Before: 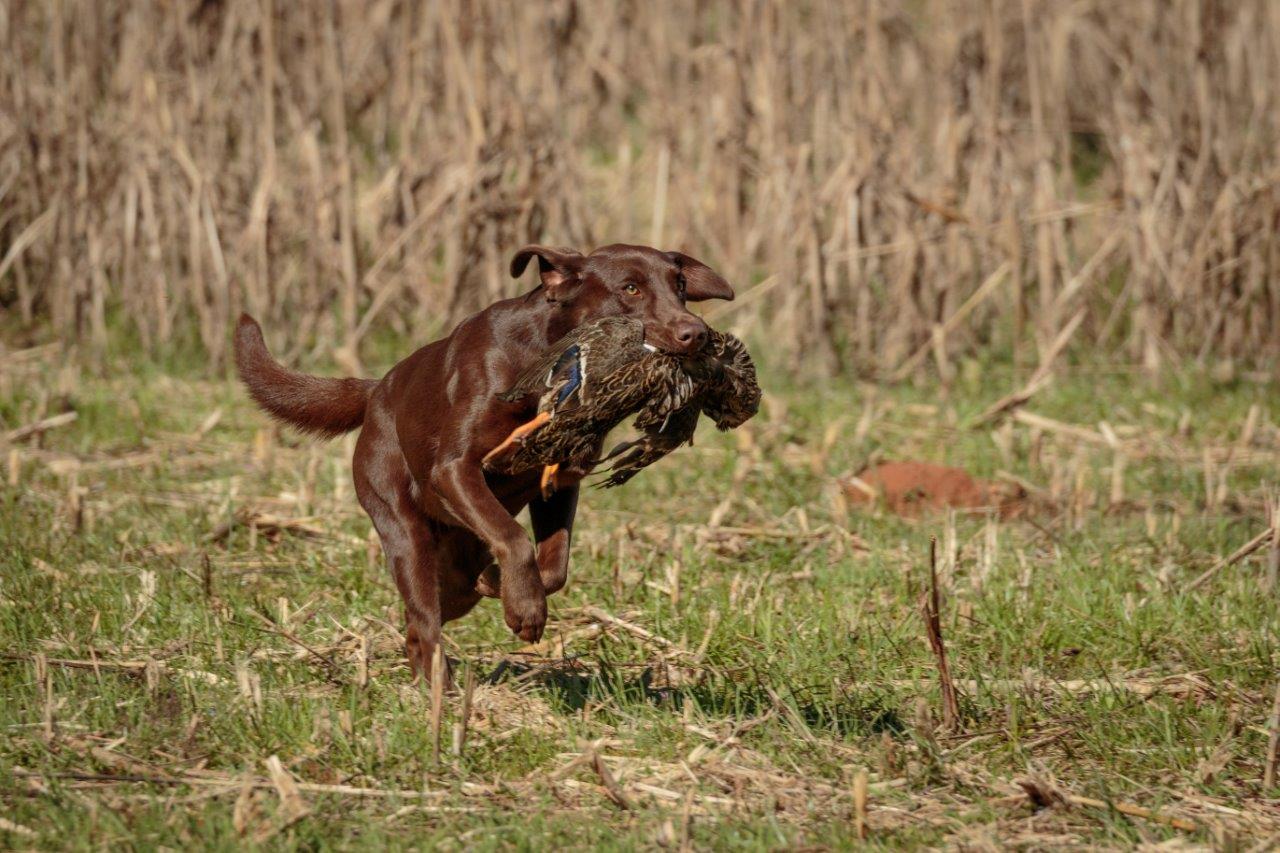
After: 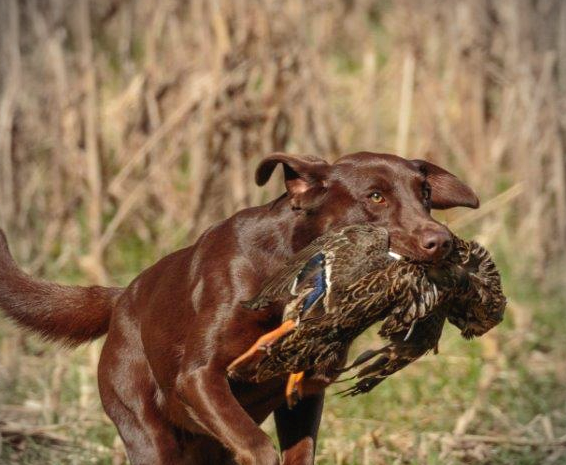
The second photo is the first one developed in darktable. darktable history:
crop: left 19.963%, top 10.842%, right 35.817%, bottom 34.587%
color zones: curves: ch0 [(0, 0.425) (0.143, 0.422) (0.286, 0.42) (0.429, 0.419) (0.571, 0.419) (0.714, 0.42) (0.857, 0.422) (1, 0.425)]
vignetting: on, module defaults
exposure: black level correction -0.002, exposure 0.534 EV, compensate exposure bias true, compensate highlight preservation false
